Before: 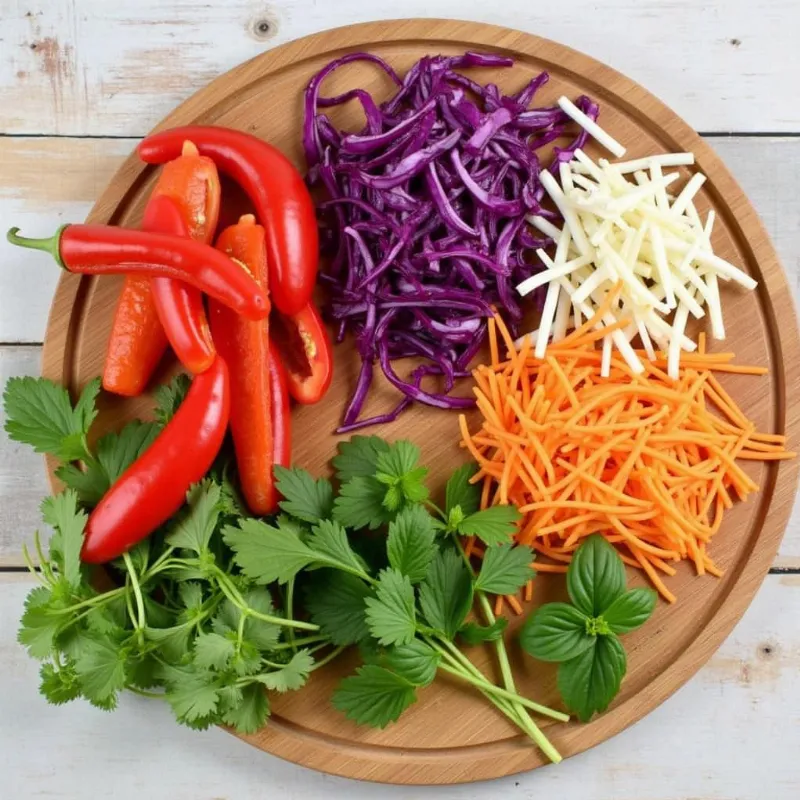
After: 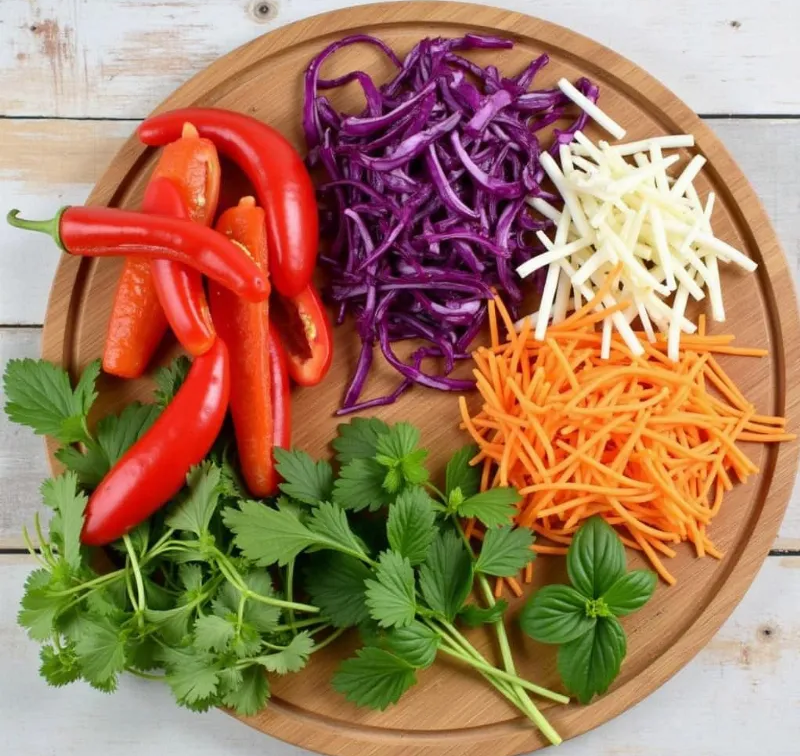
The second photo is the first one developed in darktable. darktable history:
crop and rotate: top 2.352%, bottom 3.052%
